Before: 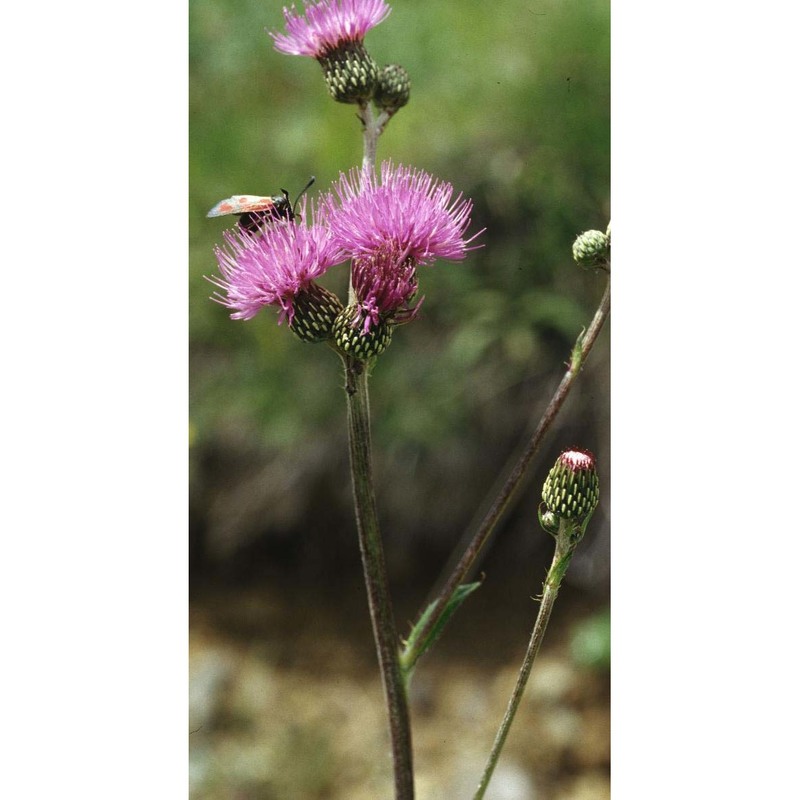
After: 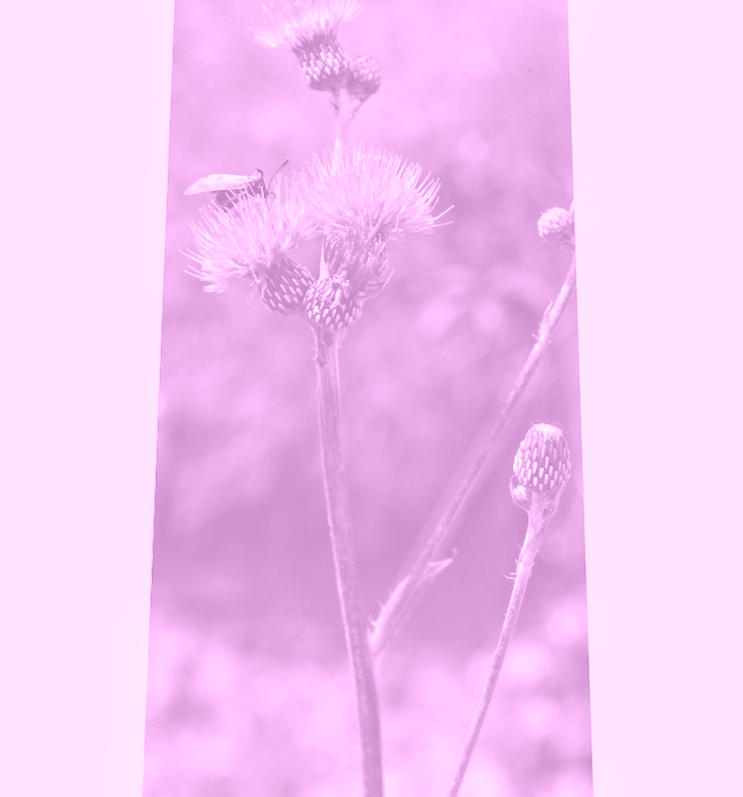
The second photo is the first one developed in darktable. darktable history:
colorize: hue 331.2°, saturation 69%, source mix 30.28%, lightness 69.02%, version 1
contrast equalizer: y [[0.511, 0.558, 0.631, 0.632, 0.559, 0.512], [0.5 ×6], [0.507, 0.559, 0.627, 0.644, 0.647, 0.647], [0 ×6], [0 ×6]]
rotate and perspective: rotation 0.215°, lens shift (vertical) -0.139, crop left 0.069, crop right 0.939, crop top 0.002, crop bottom 0.996
